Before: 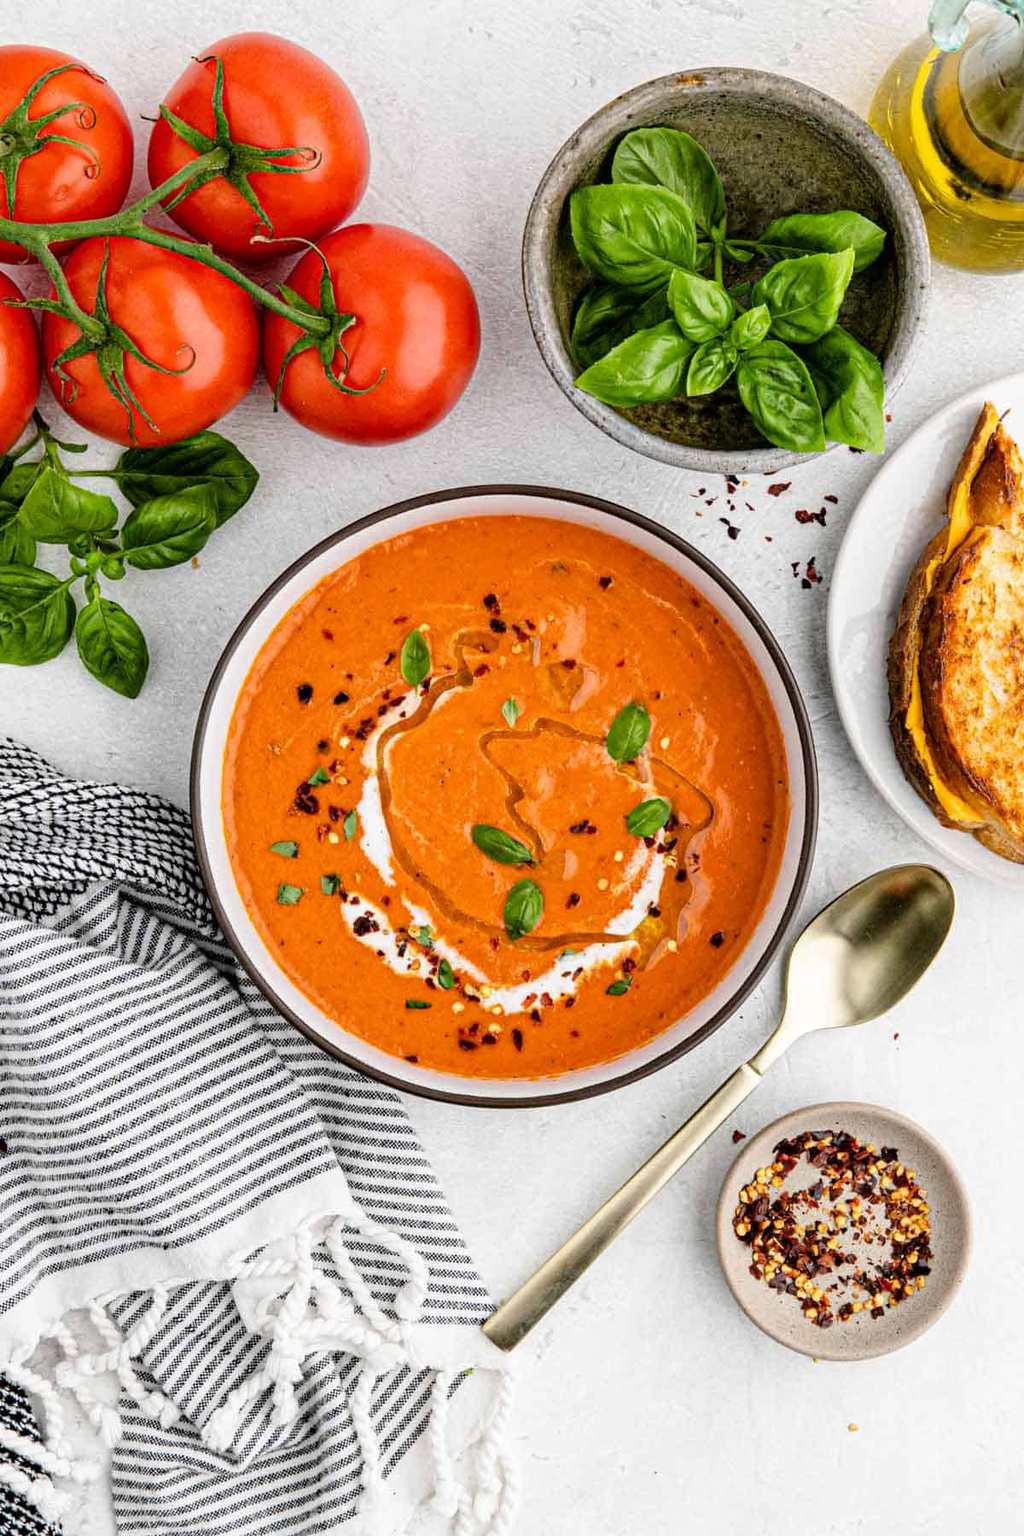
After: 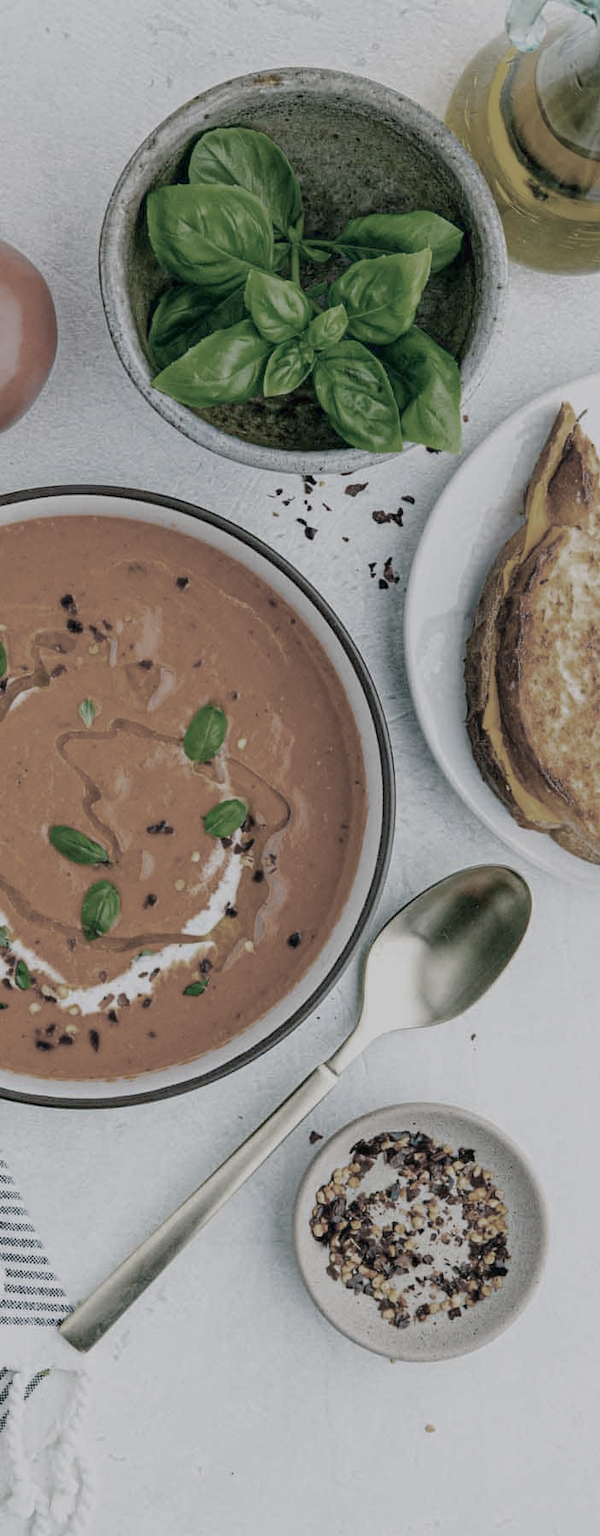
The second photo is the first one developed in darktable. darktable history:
crop: left 41.384%
color balance rgb: power › luminance -7.825%, power › chroma 2.282%, power › hue 219.54°, global offset › hue 171.69°, perceptual saturation grading › global saturation -3.7%, perceptual saturation grading › shadows -3.205%, contrast -29.675%
color zones: curves: ch0 [(0, 0.487) (0.241, 0.395) (0.434, 0.373) (0.658, 0.412) (0.838, 0.487)]; ch1 [(0, 0) (0.053, 0.053) (0.211, 0.202) (0.579, 0.259) (0.781, 0.241)]
